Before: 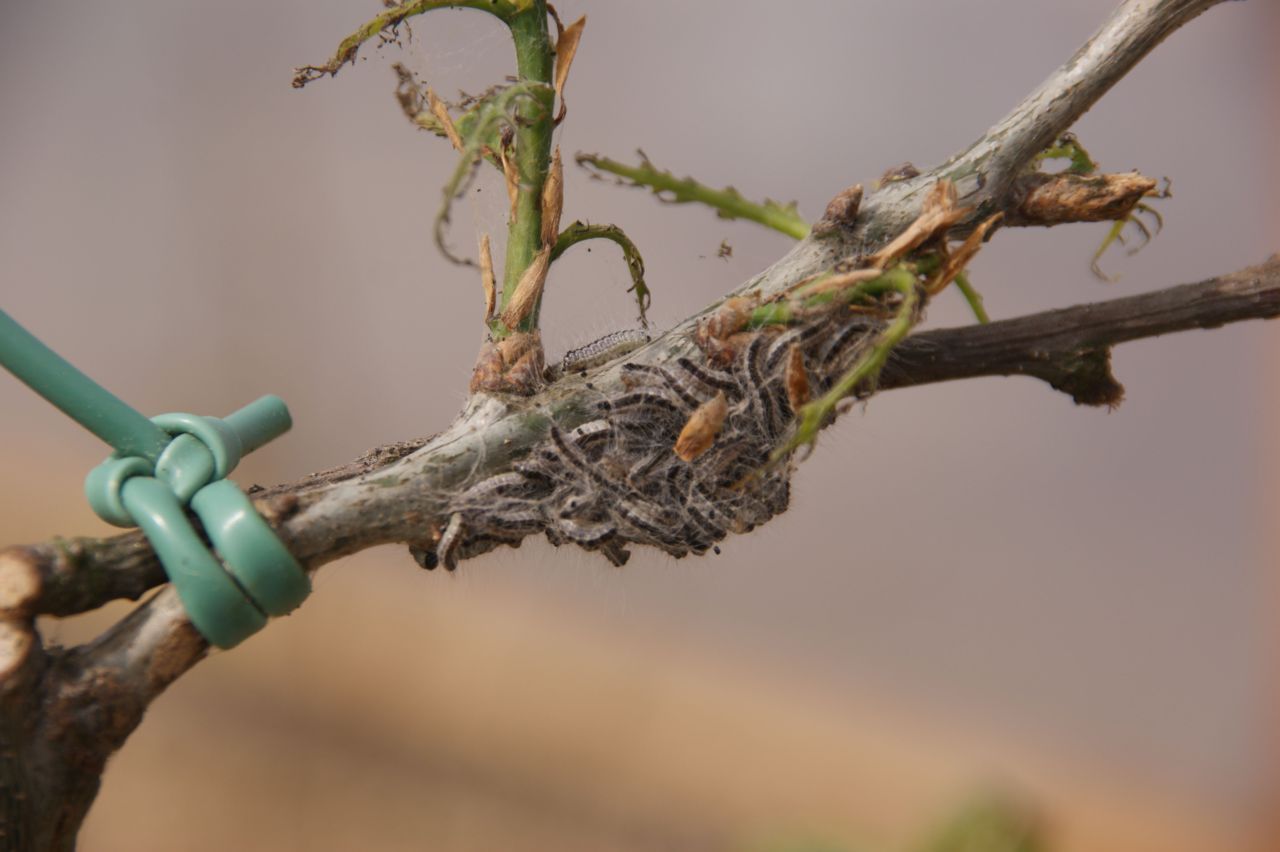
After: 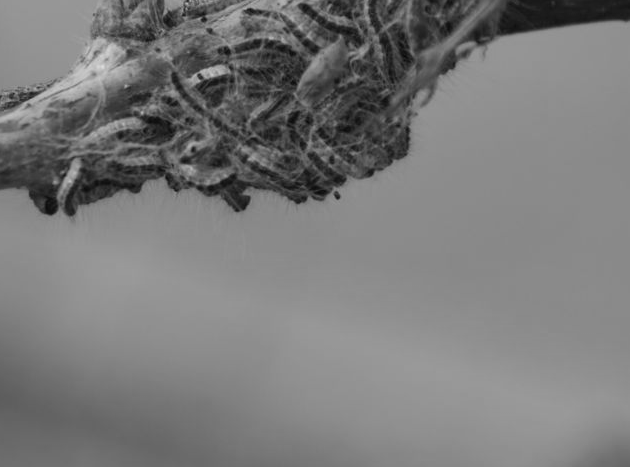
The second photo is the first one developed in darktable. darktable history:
color calibration: output gray [0.25, 0.35, 0.4, 0], illuminant as shot in camera, x 0.358, y 0.373, temperature 4628.91 K
crop: left 29.702%, top 41.687%, right 21.068%, bottom 3.479%
